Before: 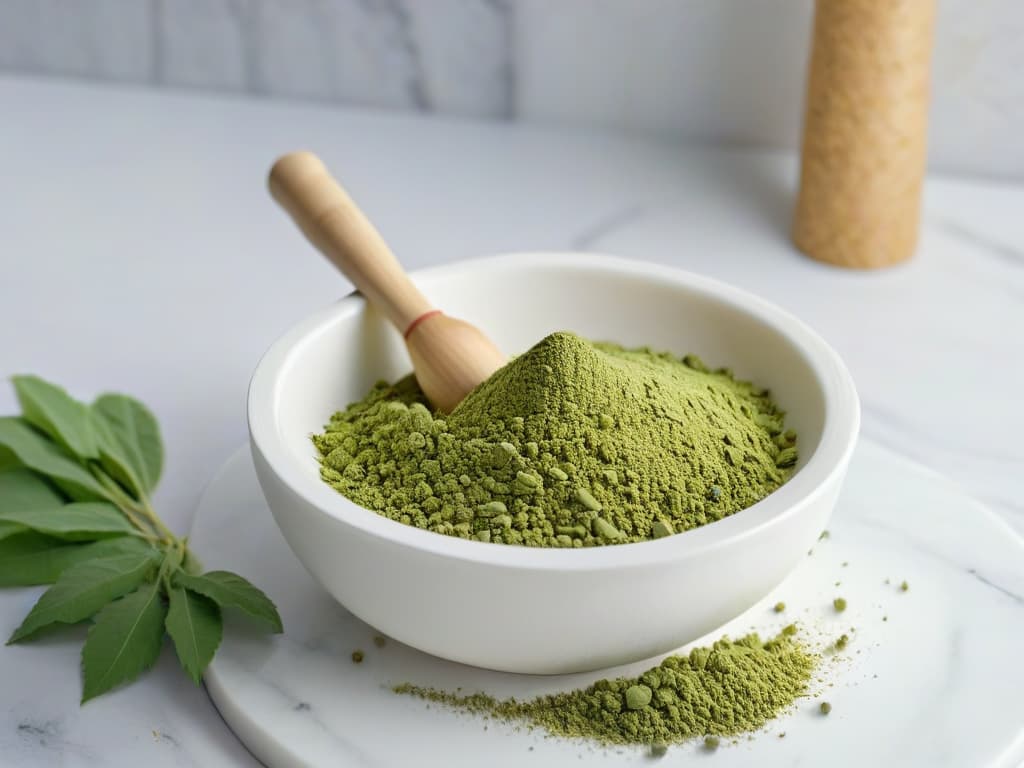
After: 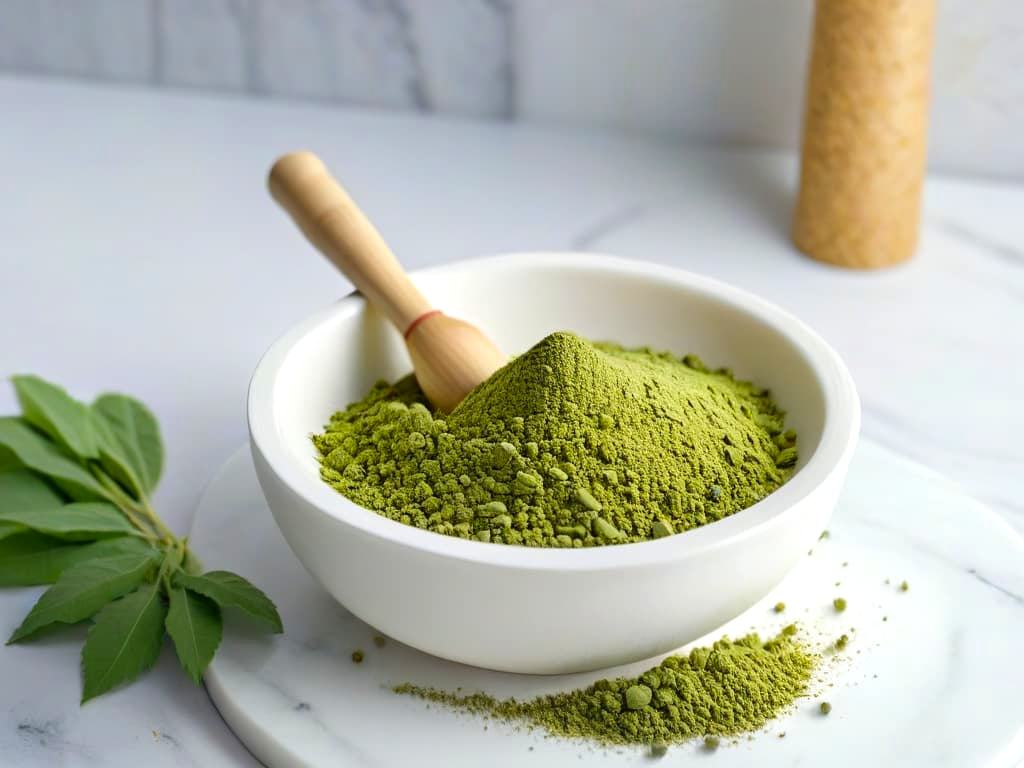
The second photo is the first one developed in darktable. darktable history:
color balance rgb: perceptual saturation grading › global saturation 0.294%, global vibrance 35.406%, contrast 9.863%
